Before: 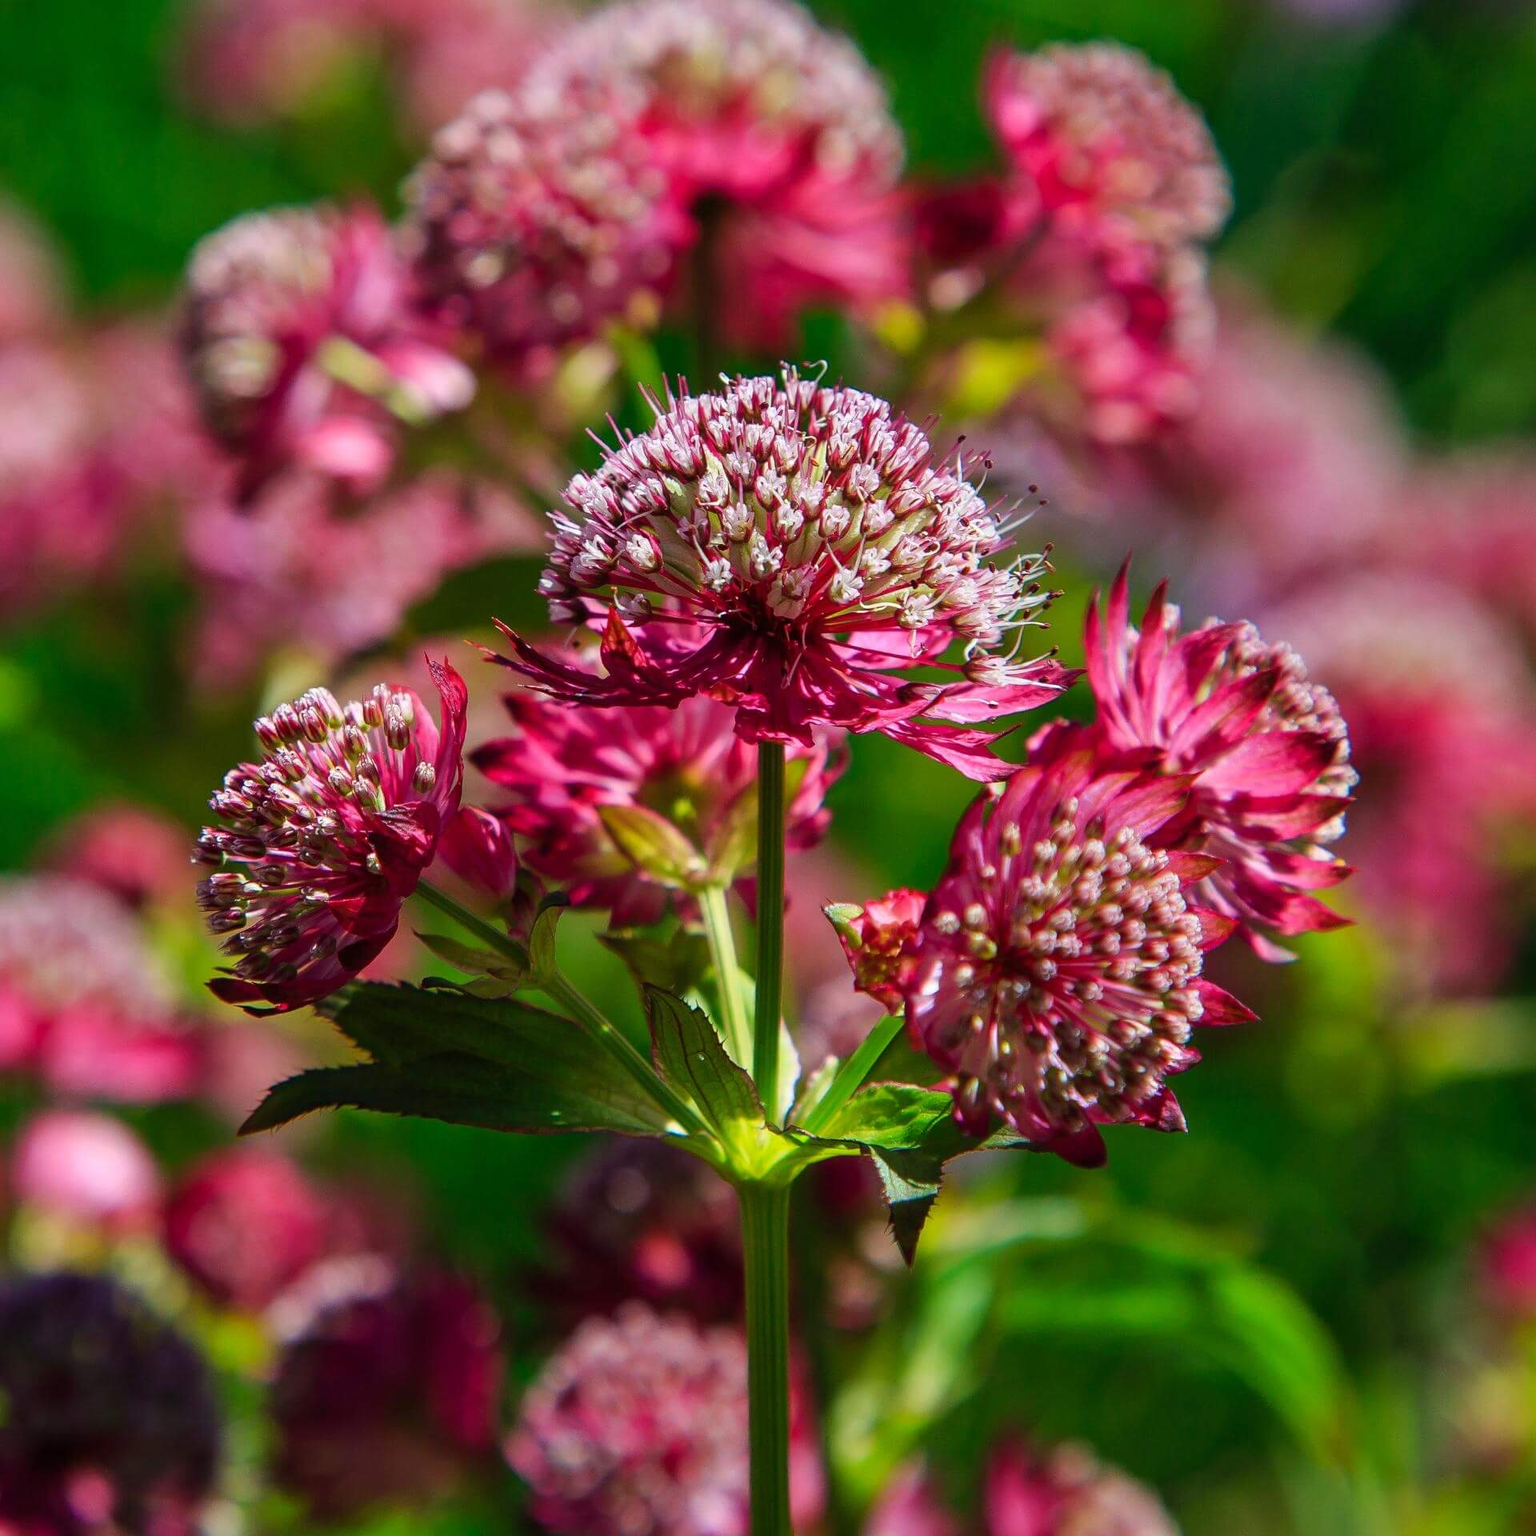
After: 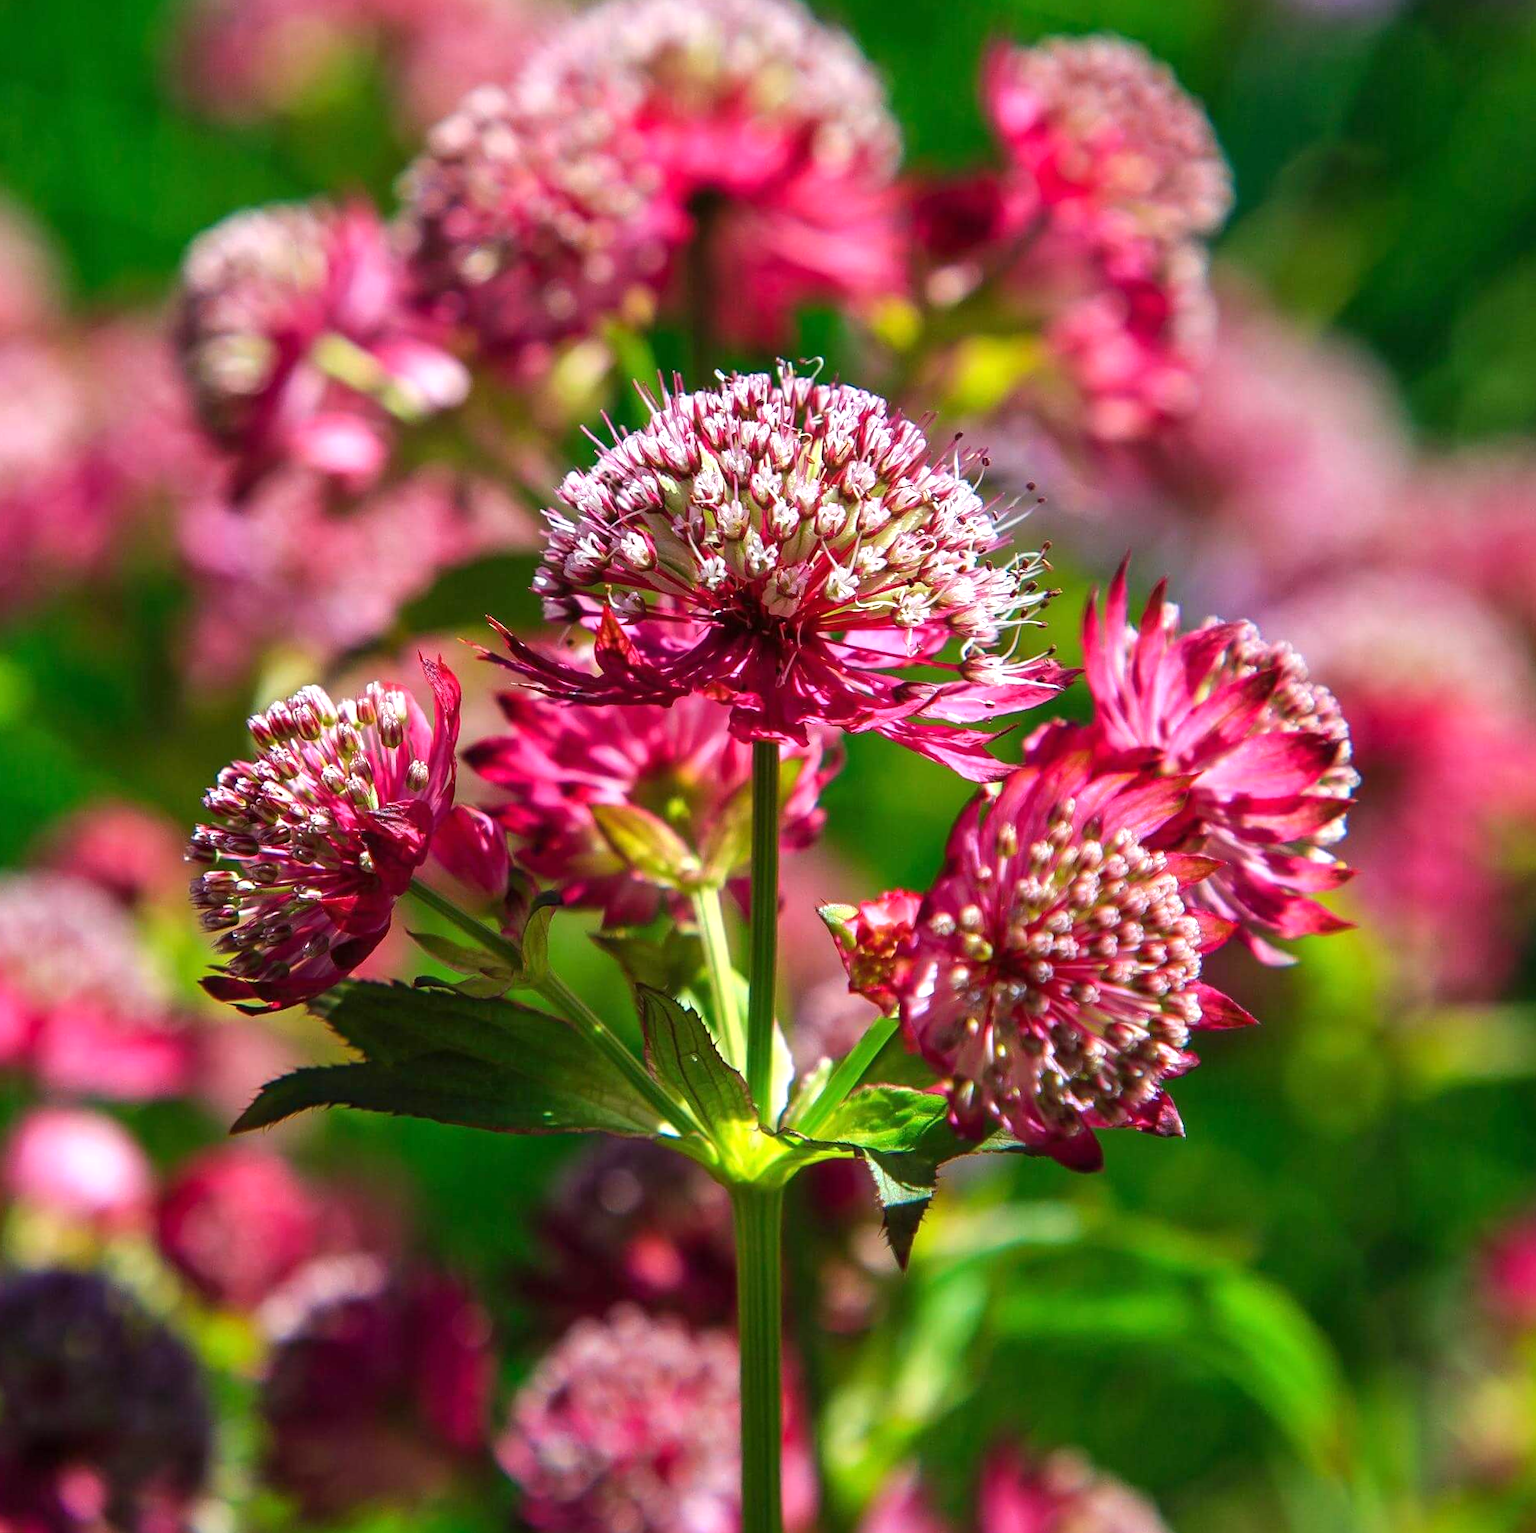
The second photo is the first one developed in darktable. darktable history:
exposure: exposure 0.564 EV, compensate highlight preservation false
rotate and perspective: rotation 0.192°, lens shift (horizontal) -0.015, crop left 0.005, crop right 0.996, crop top 0.006, crop bottom 0.99
